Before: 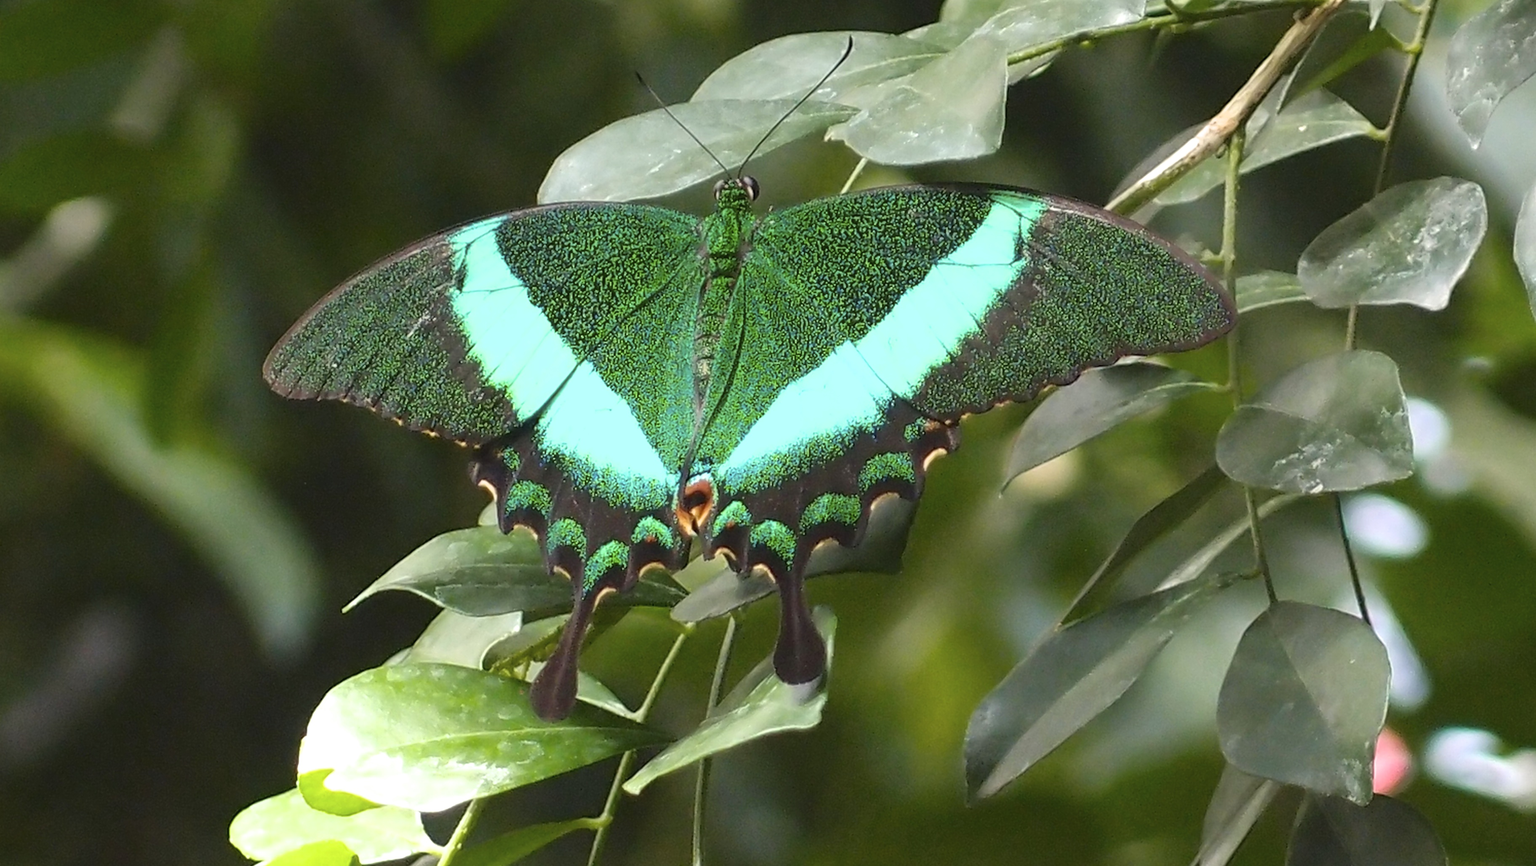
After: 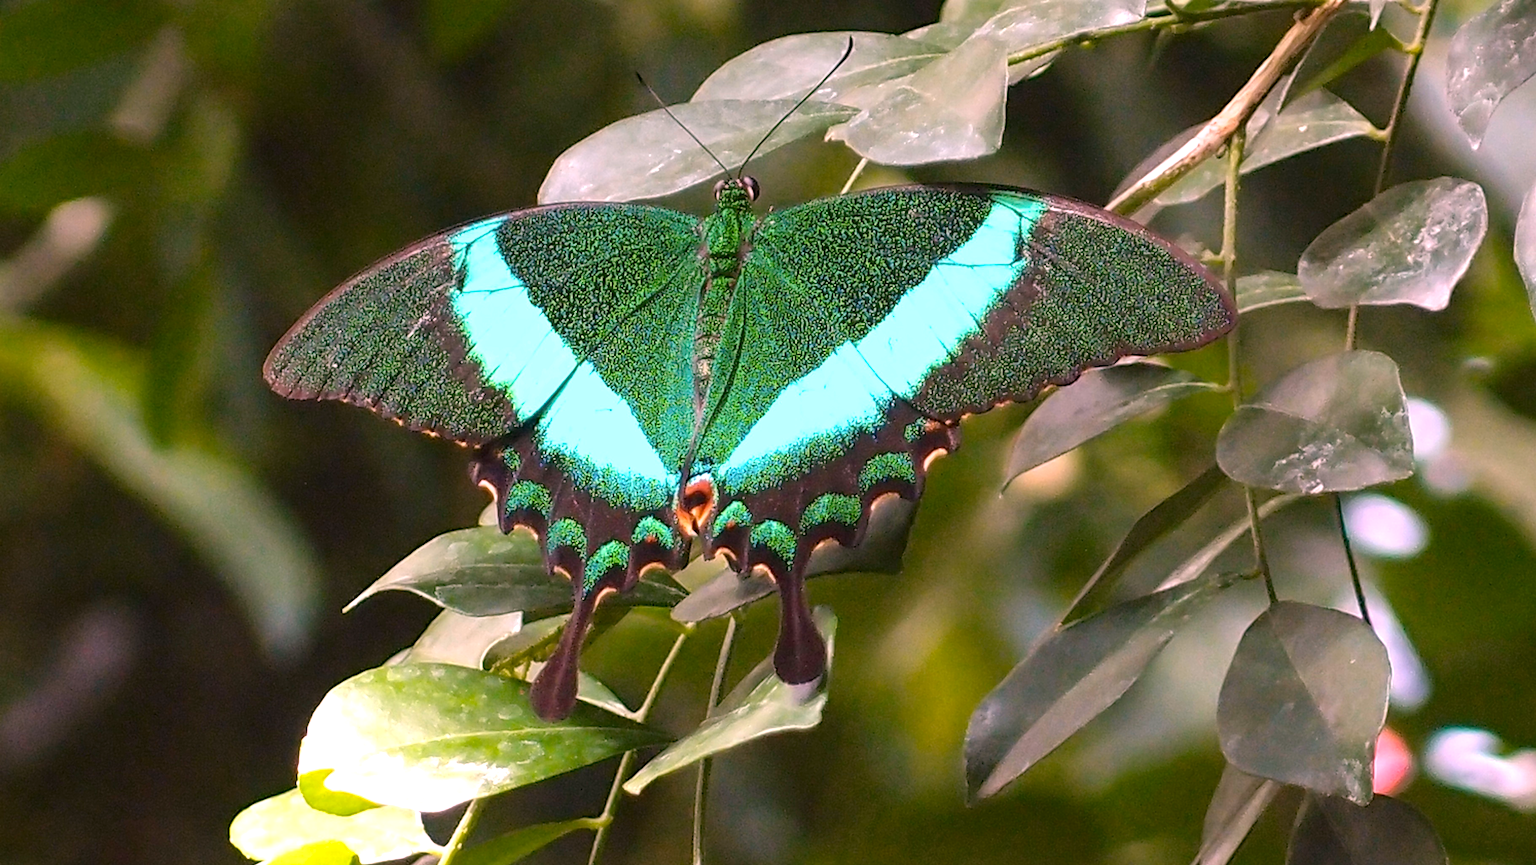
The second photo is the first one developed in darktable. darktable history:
white balance: red 1.188, blue 1.11
haze removal: compatibility mode true, adaptive false
local contrast: highlights 100%, shadows 100%, detail 120%, midtone range 0.2
